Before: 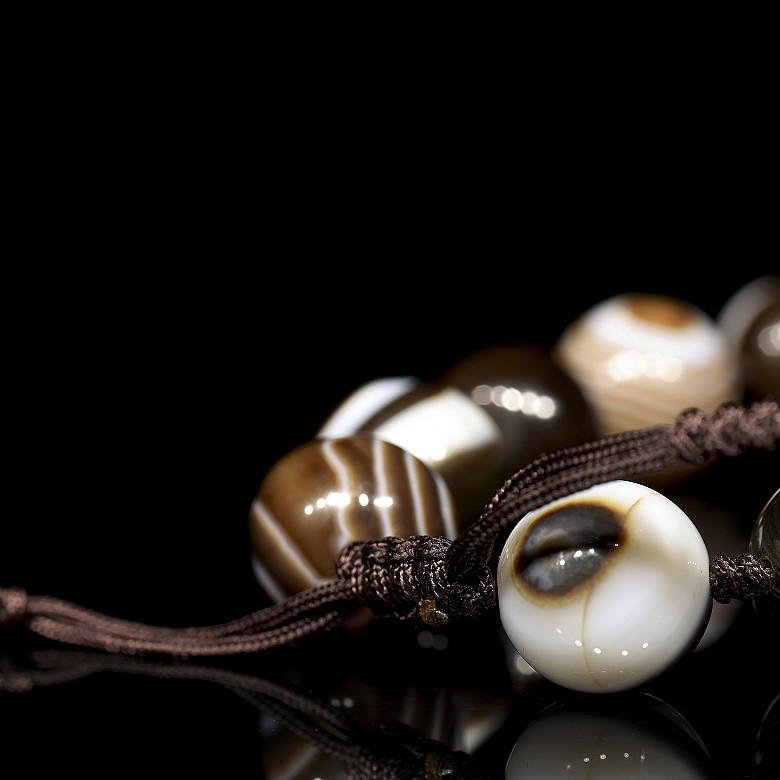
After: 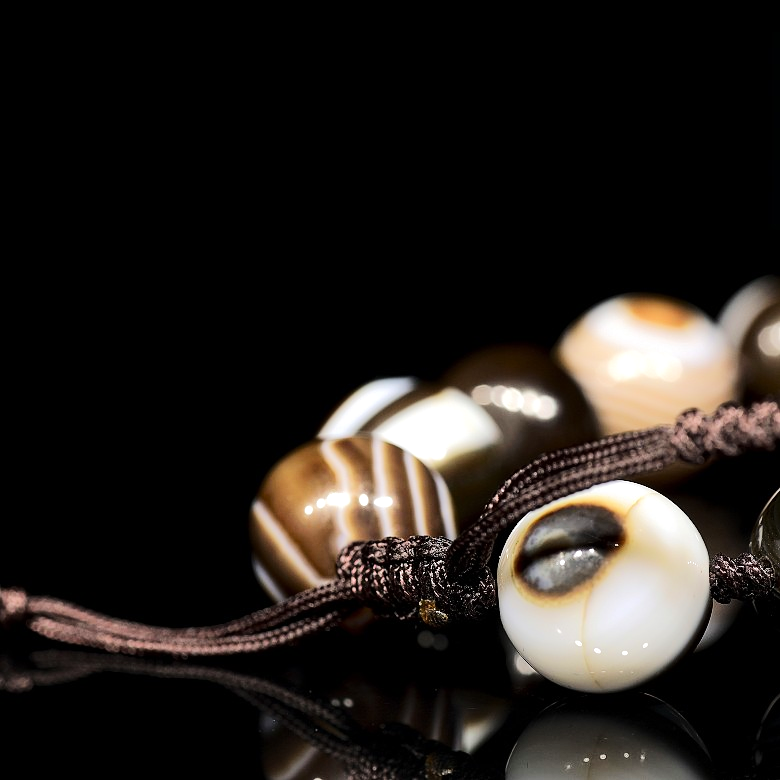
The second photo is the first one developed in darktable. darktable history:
tone equalizer: -7 EV 0.153 EV, -6 EV 0.625 EV, -5 EV 1.14 EV, -4 EV 1.37 EV, -3 EV 1.16 EV, -2 EV 0.6 EV, -1 EV 0.149 EV, edges refinement/feathering 500, mask exposure compensation -1.57 EV, preserve details no
